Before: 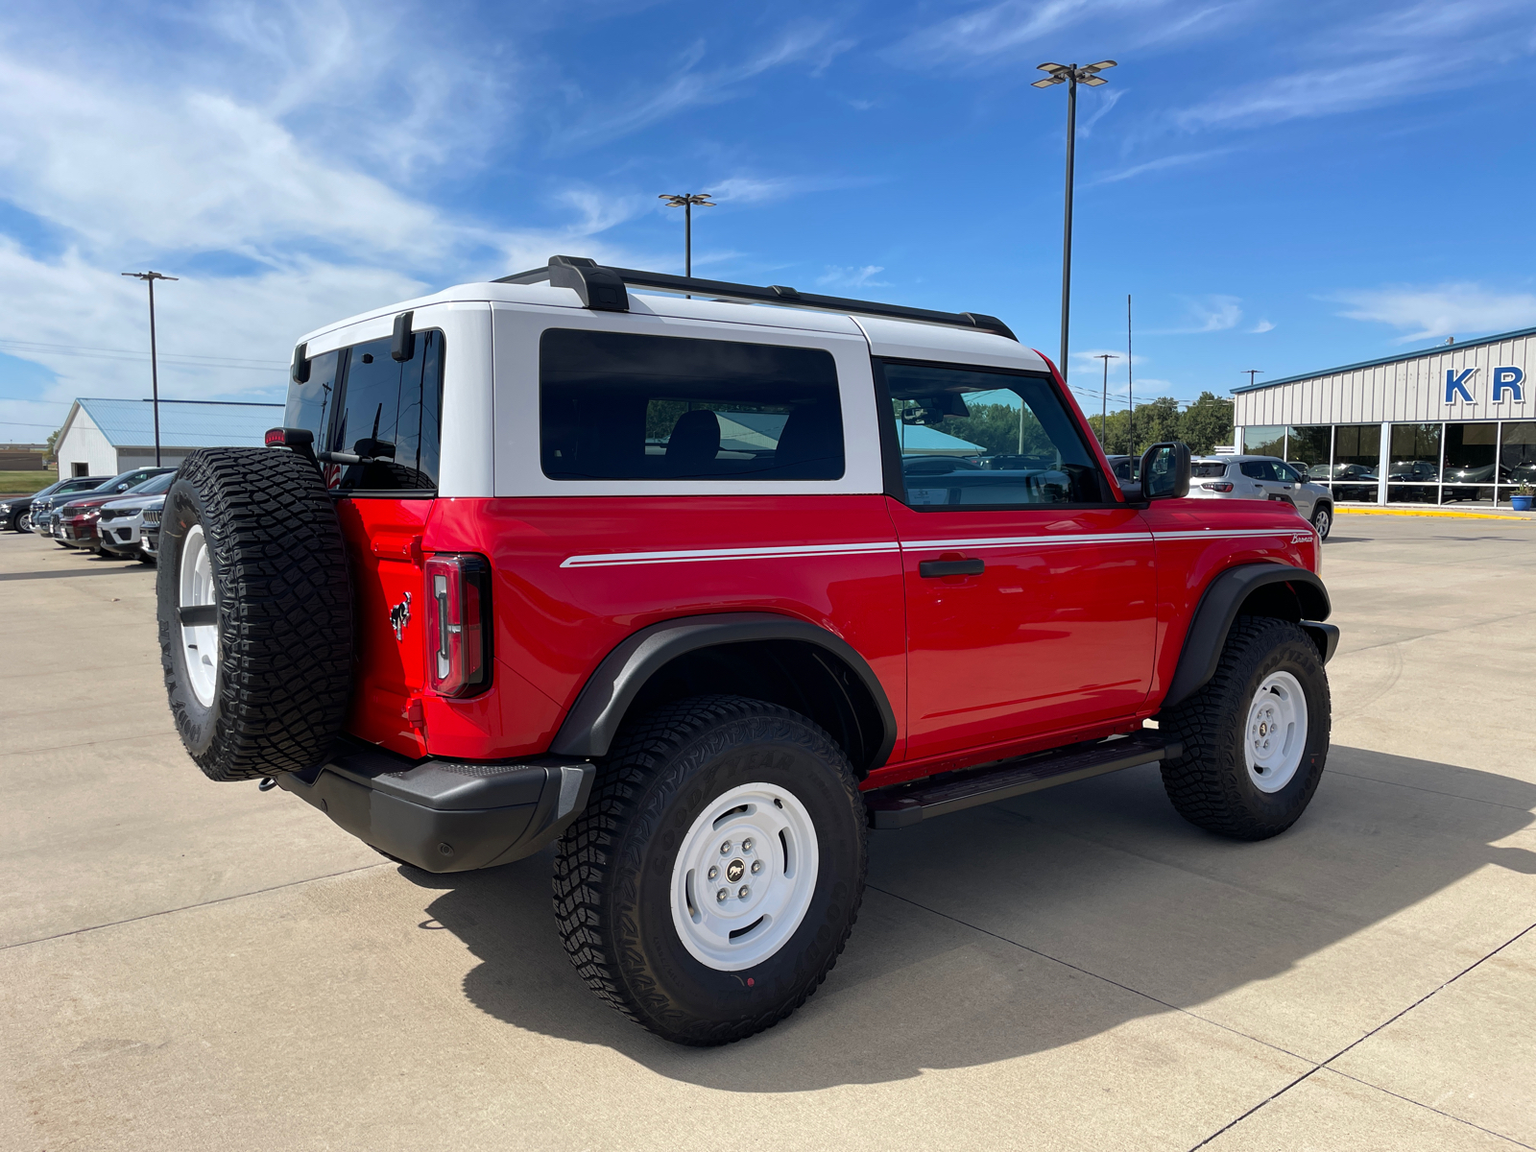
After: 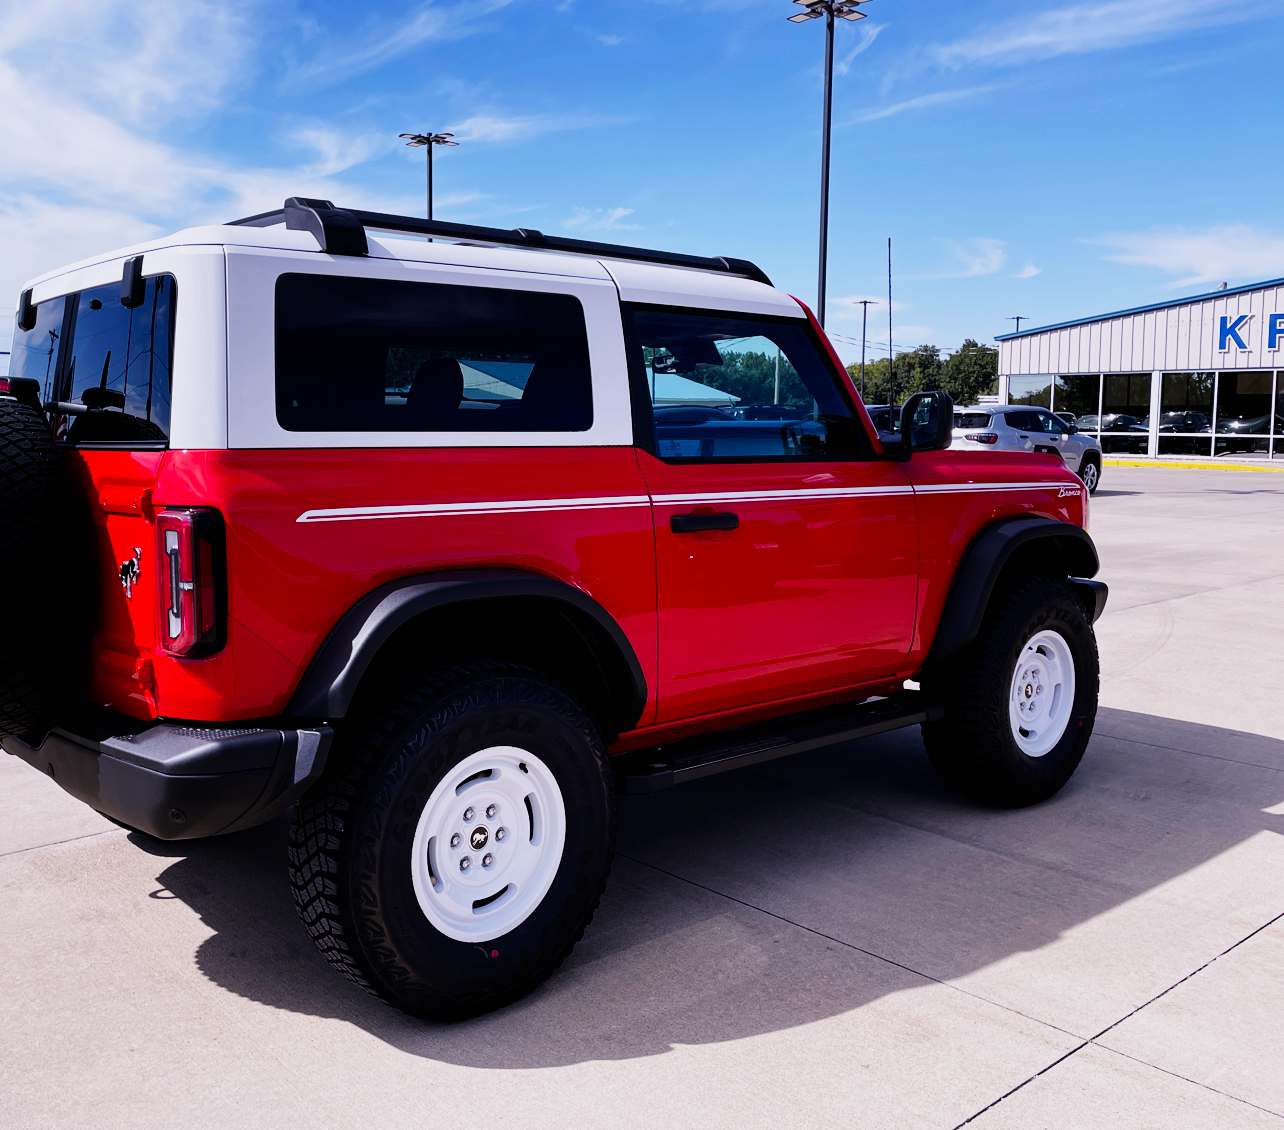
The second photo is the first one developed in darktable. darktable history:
crop and rotate: left 17.959%, top 5.771%, right 1.742%
white balance: red 1.042, blue 1.17
sigmoid: contrast 2, skew -0.2, preserve hue 0%, red attenuation 0.1, red rotation 0.035, green attenuation 0.1, green rotation -0.017, blue attenuation 0.15, blue rotation -0.052, base primaries Rec2020
